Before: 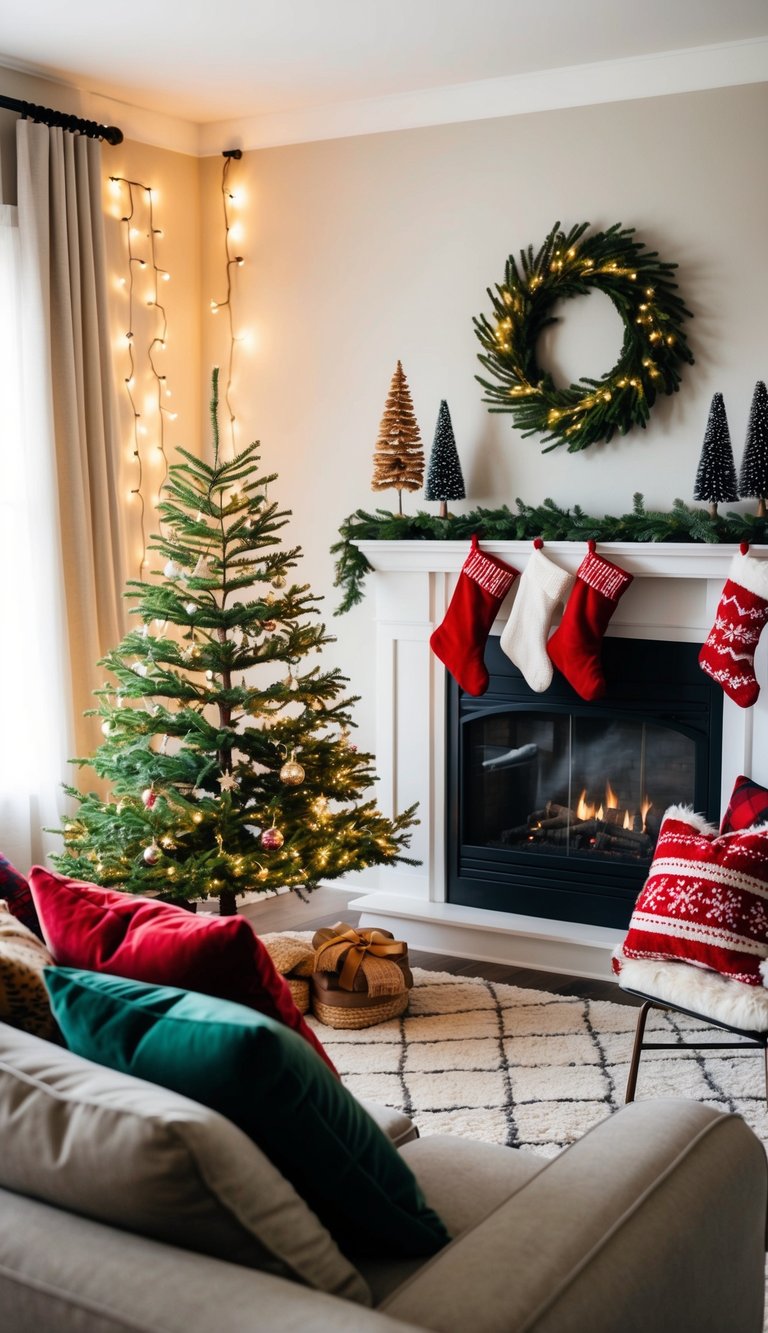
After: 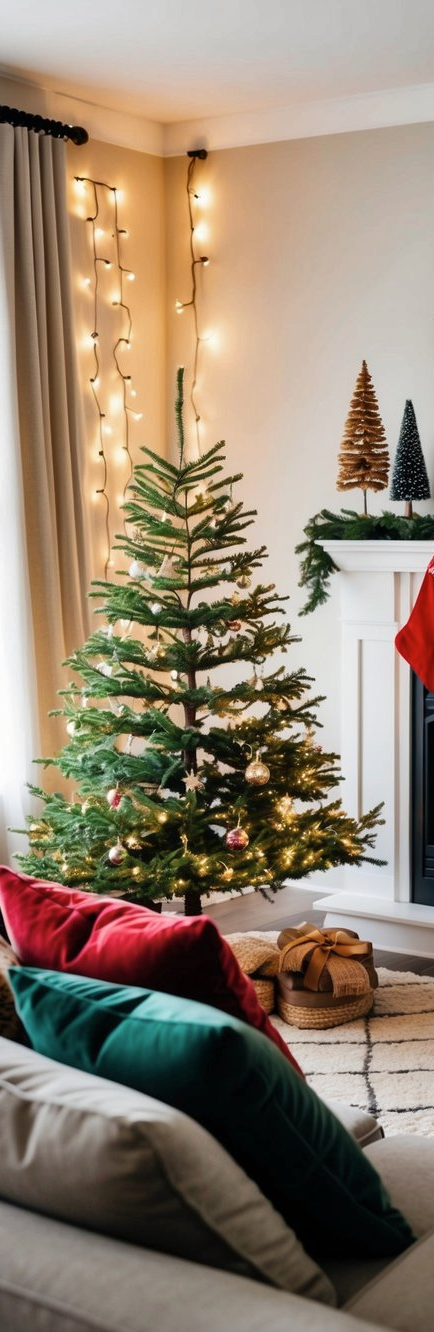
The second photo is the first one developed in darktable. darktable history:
shadows and highlights: soften with gaussian
contrast brightness saturation: saturation -0.07
crop: left 4.659%, right 38.712%
